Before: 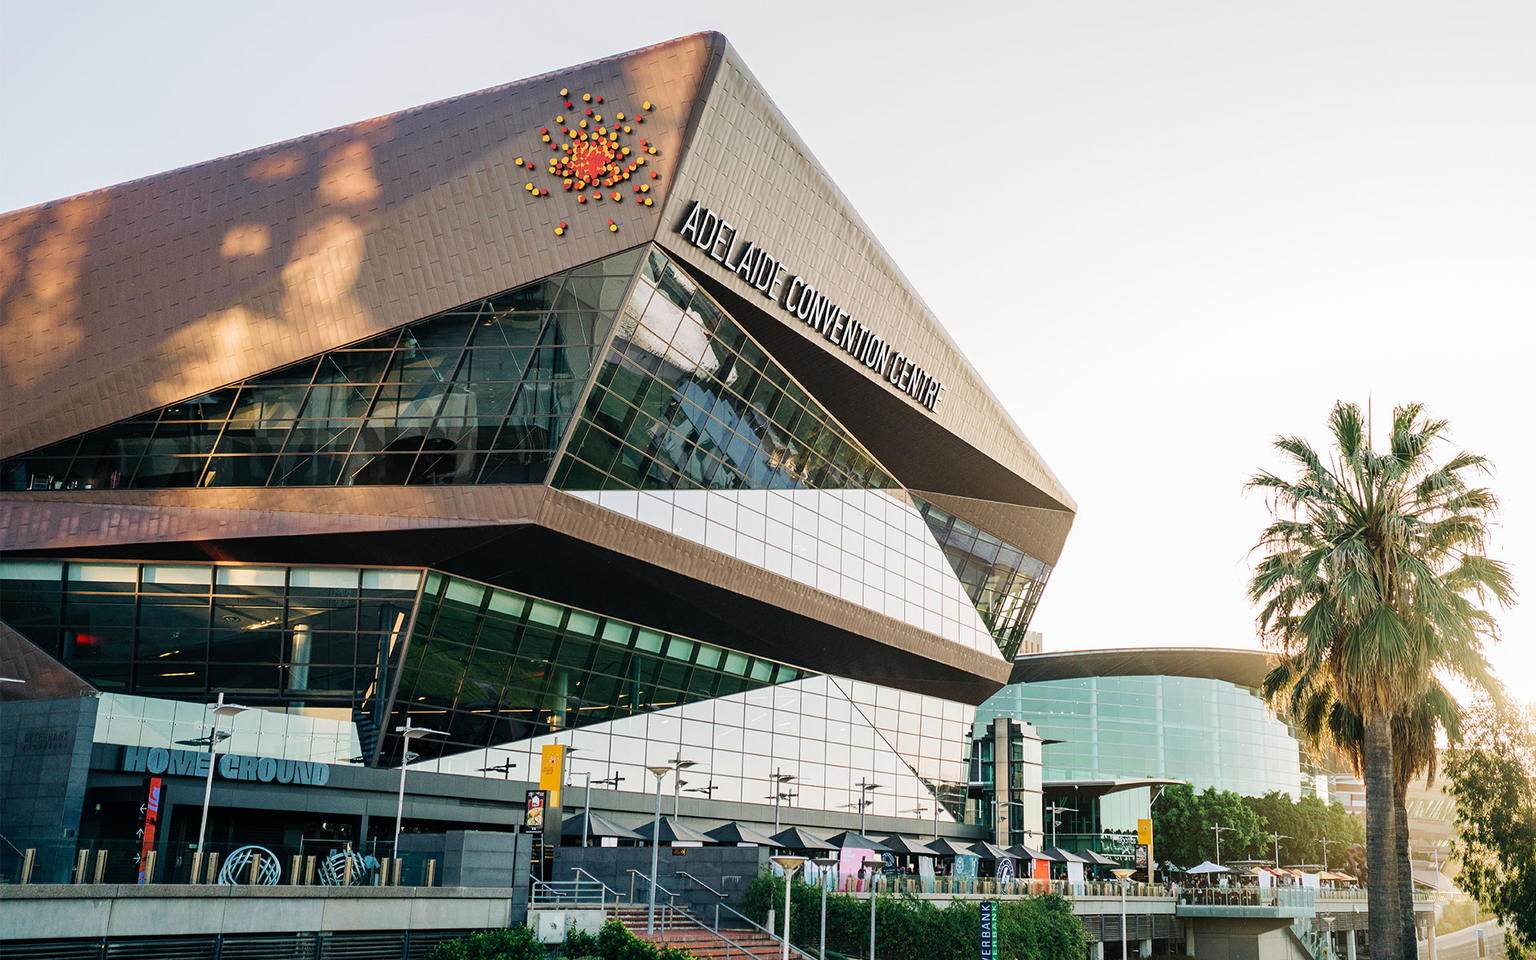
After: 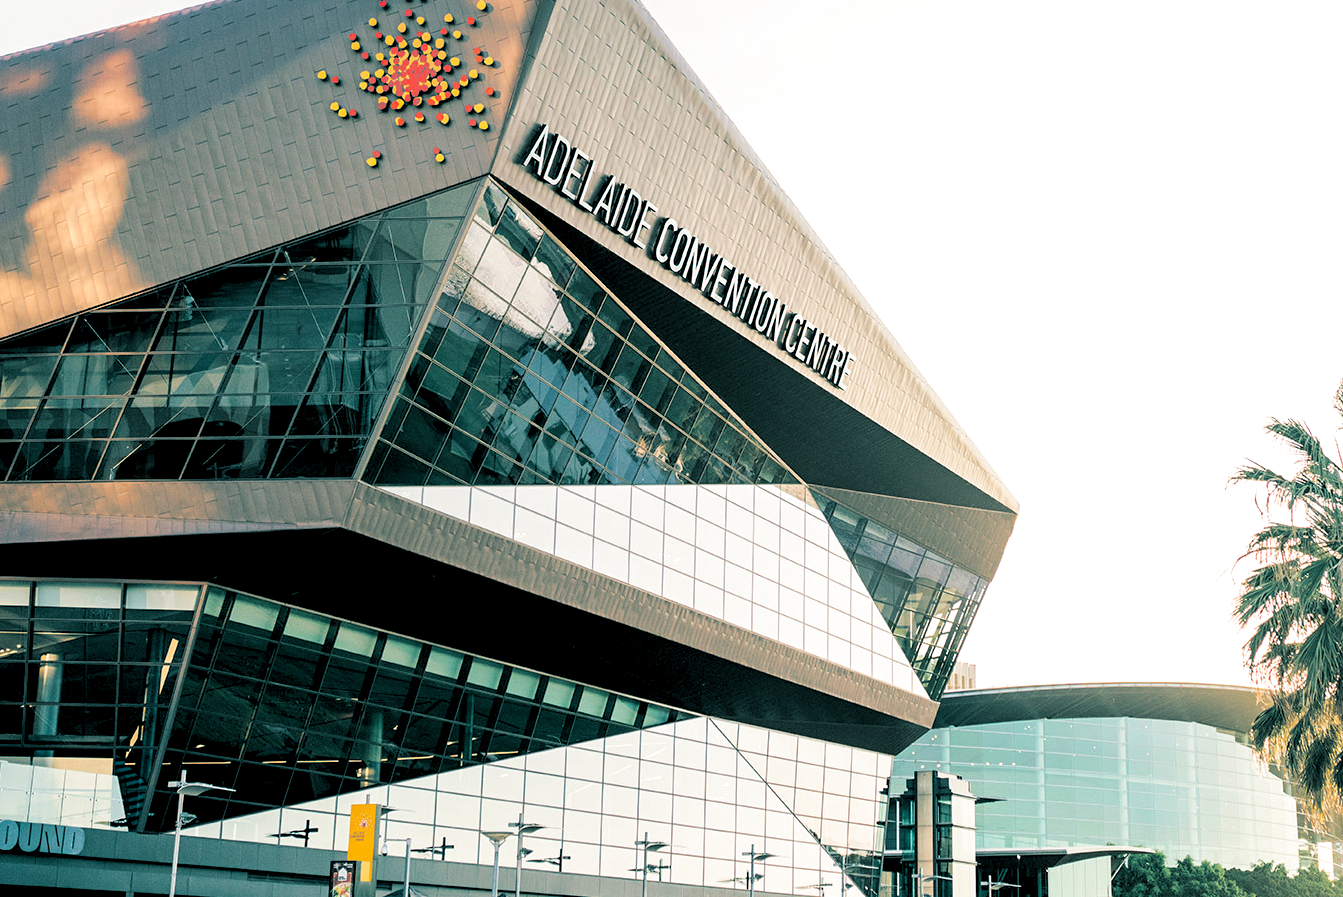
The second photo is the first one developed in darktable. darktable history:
contrast equalizer: octaves 7, y [[0.6 ×6], [0.55 ×6], [0 ×6], [0 ×6], [0 ×6]], mix -0.2
rgb levels: levels [[0.01, 0.419, 0.839], [0, 0.5, 1], [0, 0.5, 1]]
tone equalizer: on, module defaults
split-toning: shadows › hue 186.43°, highlights › hue 49.29°, compress 30.29%
crop and rotate: left 17.046%, top 10.659%, right 12.989%, bottom 14.553%
